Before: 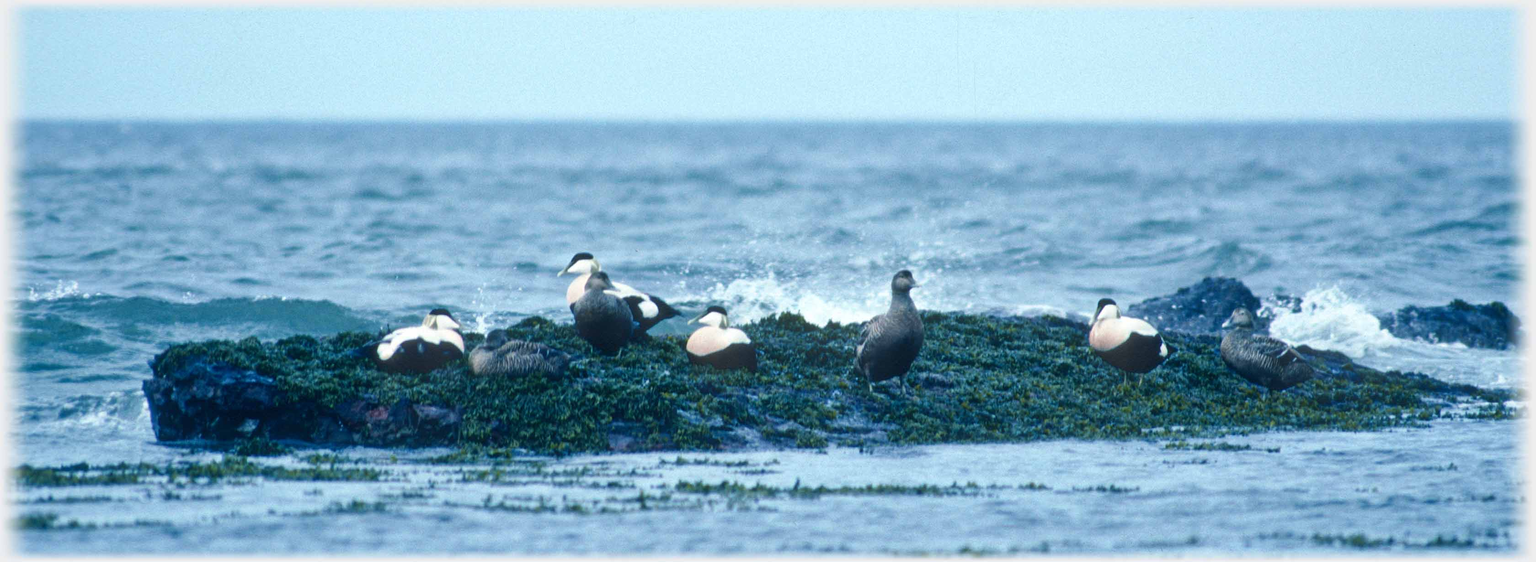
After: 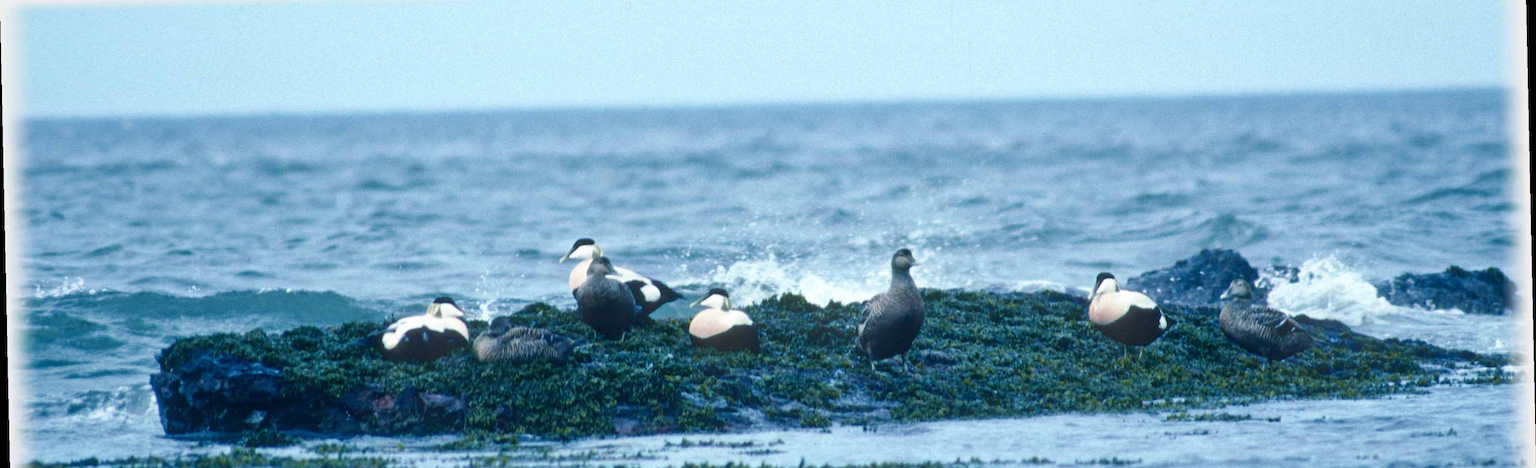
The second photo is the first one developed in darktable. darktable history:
rotate and perspective: rotation -1.24°, automatic cropping off
crop and rotate: top 5.667%, bottom 14.937%
